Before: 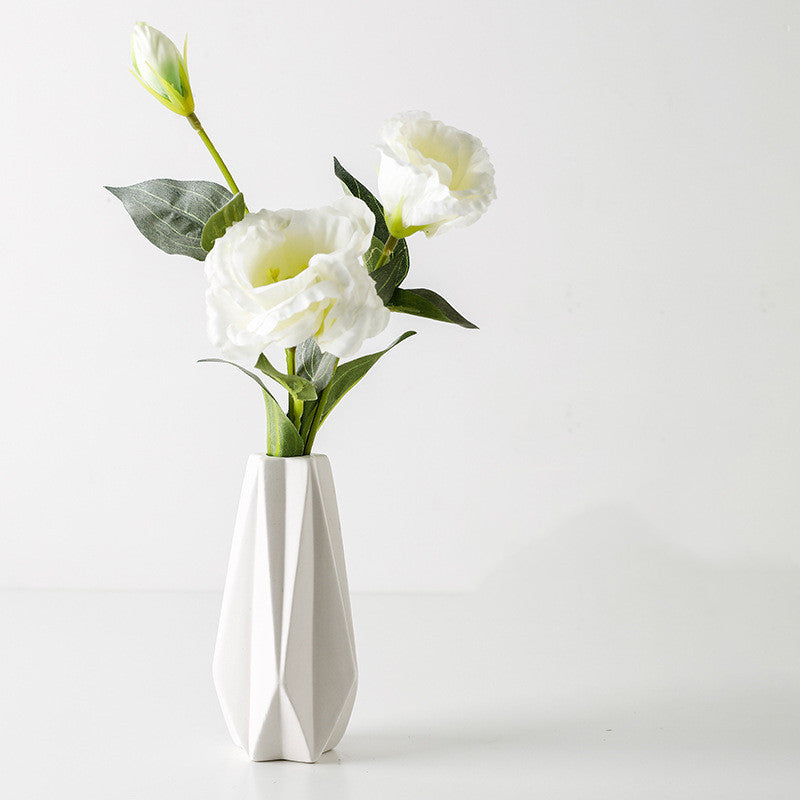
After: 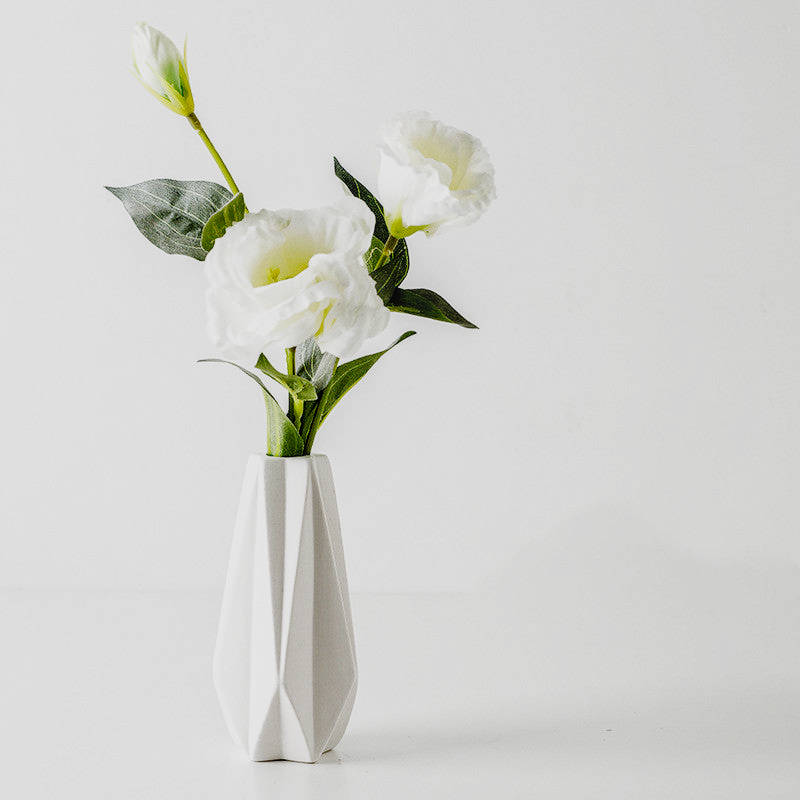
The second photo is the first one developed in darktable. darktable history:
filmic rgb: black relative exposure -5.06 EV, white relative exposure 3.98 EV, hardness 2.89, contrast 1.299, add noise in highlights 0.001, preserve chrominance no, color science v3 (2019), use custom middle-gray values true, contrast in highlights soft
local contrast: on, module defaults
